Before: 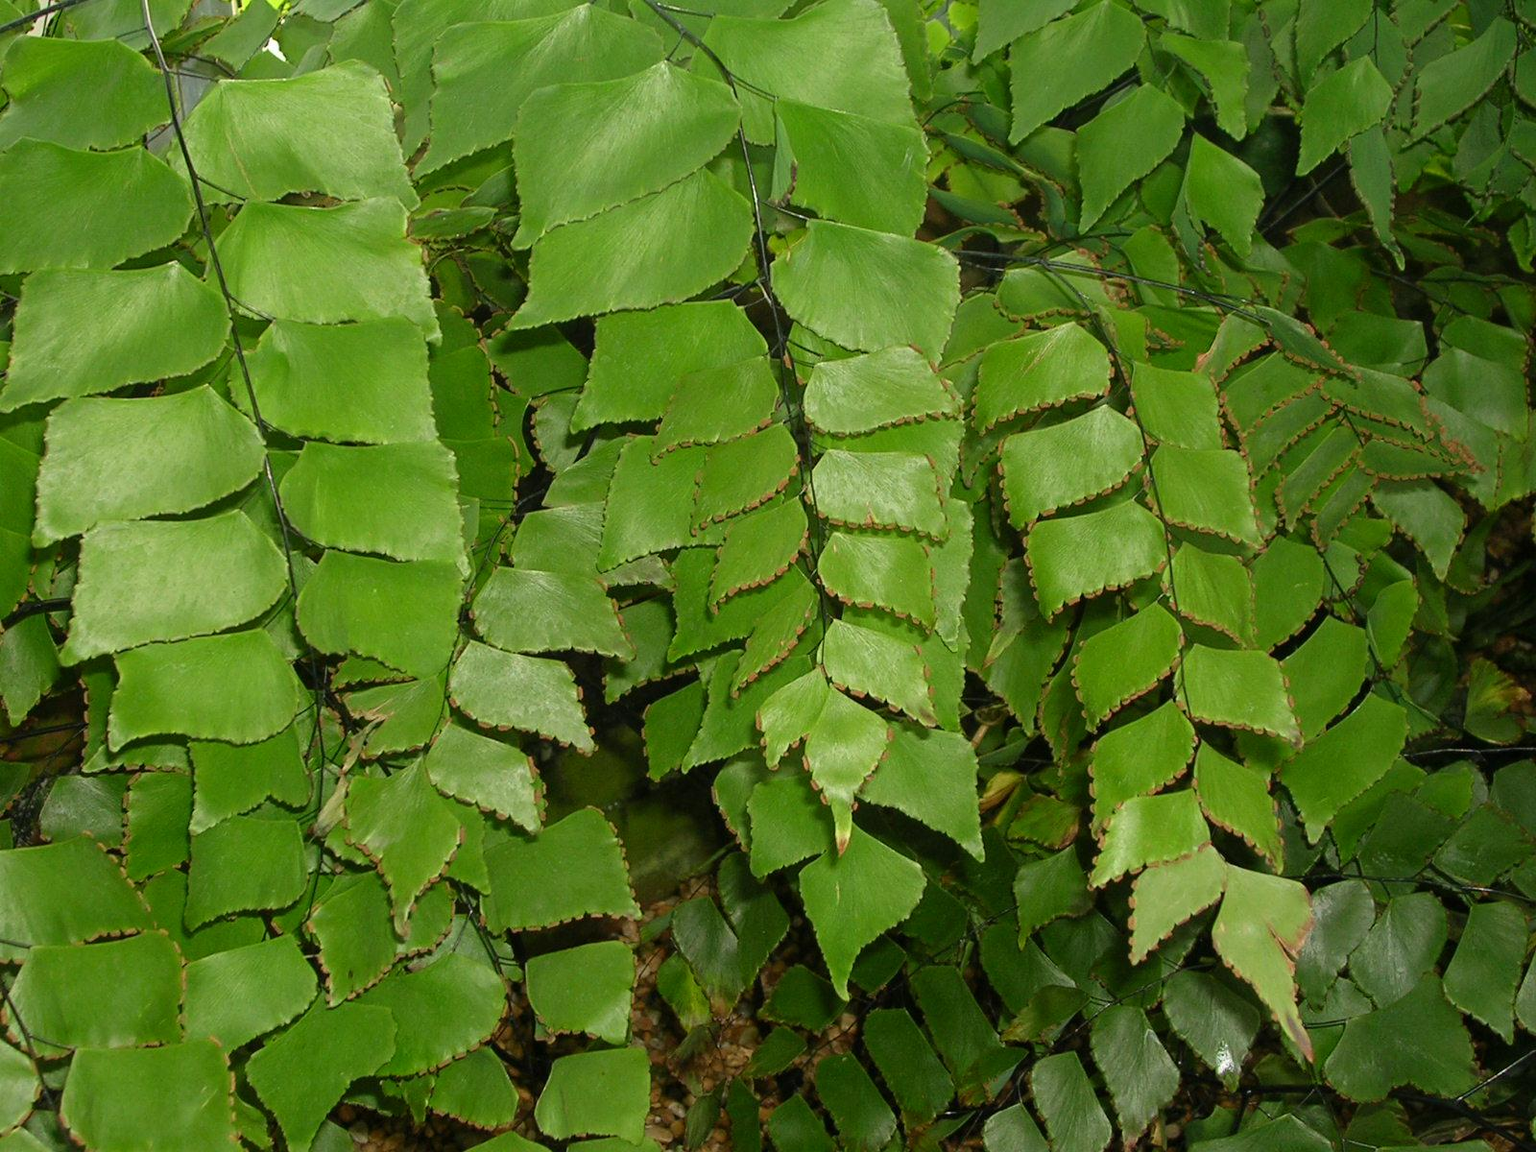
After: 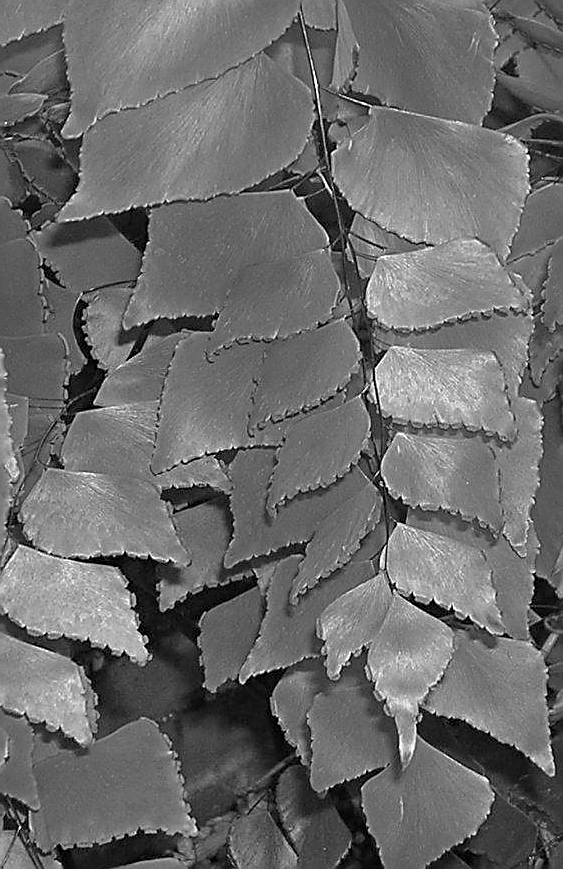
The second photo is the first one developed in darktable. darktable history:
haze removal: compatibility mode true, adaptive false
crop and rotate: left 29.476%, top 10.214%, right 35.32%, bottom 17.333%
monochrome: a -11.7, b 1.62, size 0.5, highlights 0.38
base curve: curves: ch0 [(0, 0) (0.262, 0.32) (0.722, 0.705) (1, 1)]
sharpen: radius 1.4, amount 1.25, threshold 0.7
exposure: exposure 0.6 EV, compensate highlight preservation false
